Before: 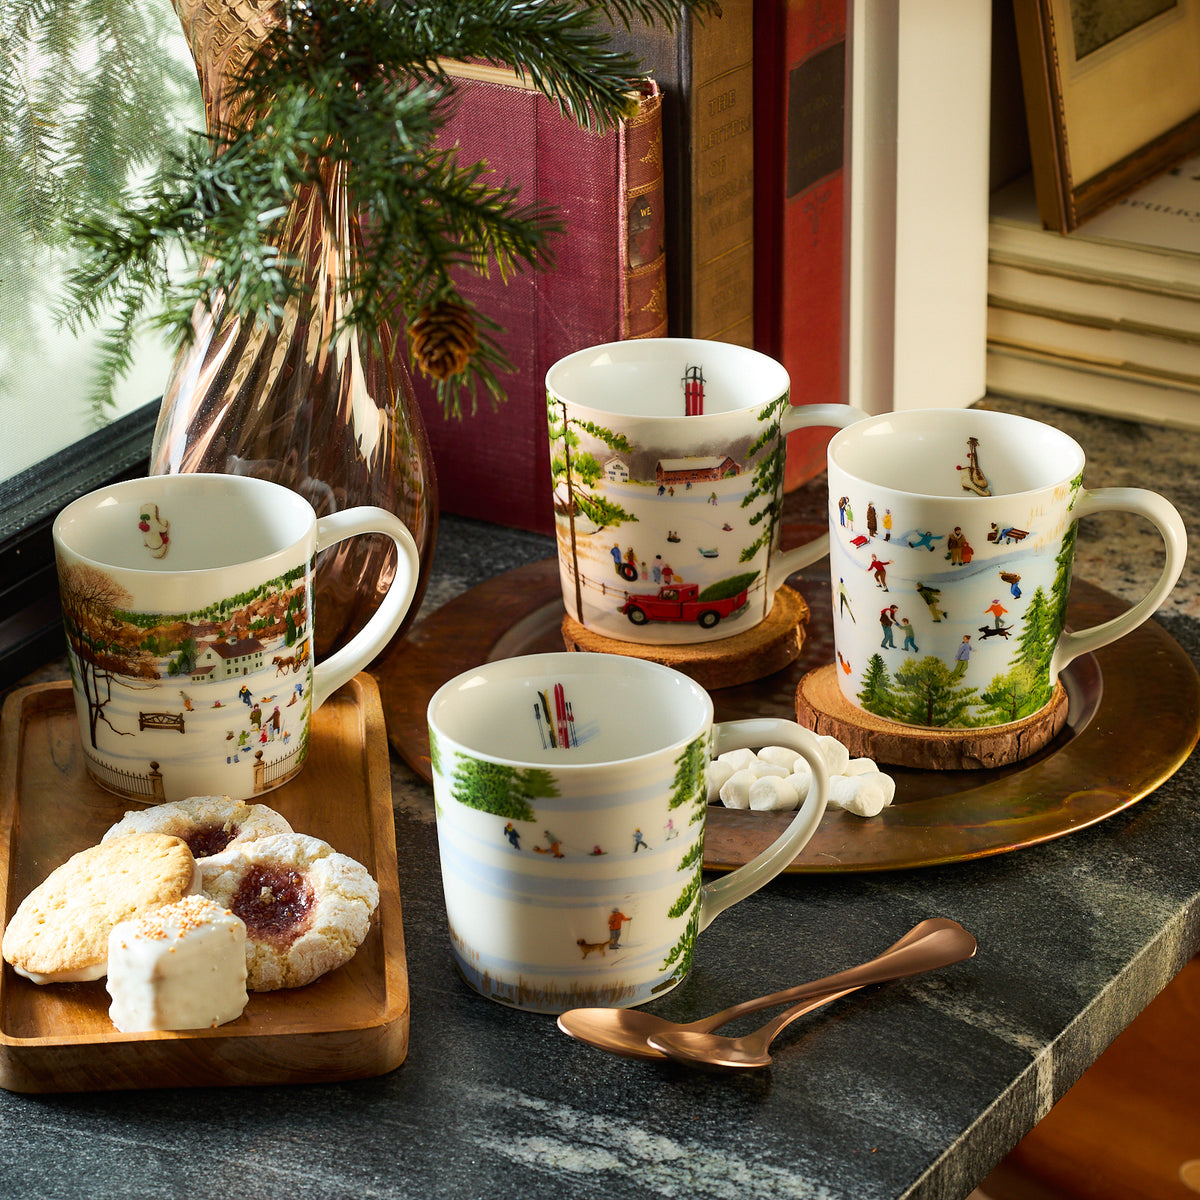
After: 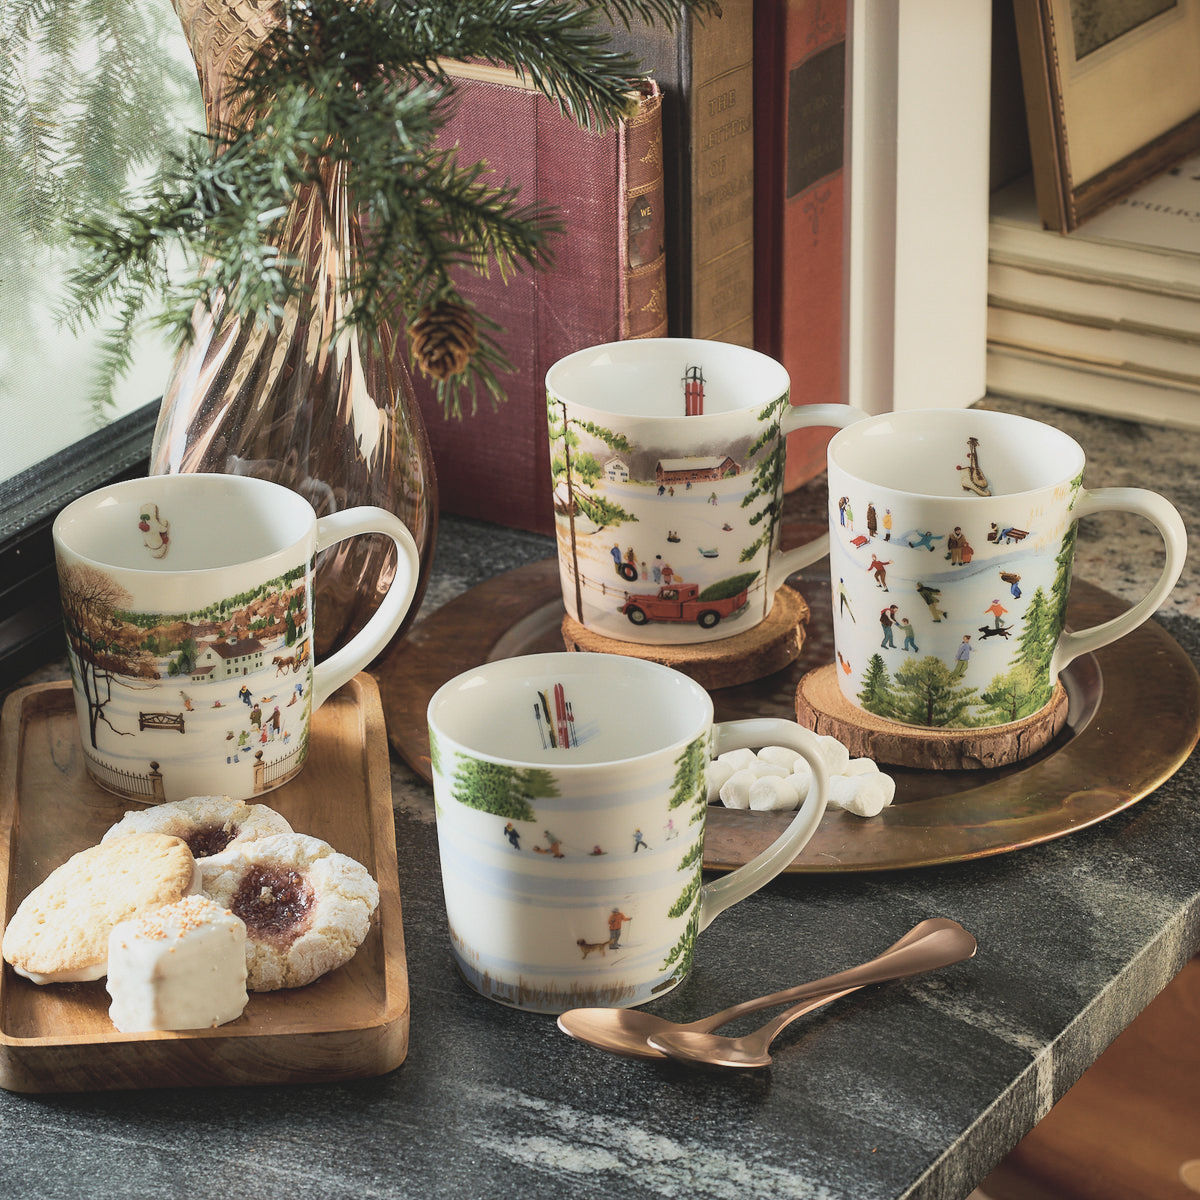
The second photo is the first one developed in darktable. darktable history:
contrast brightness saturation: contrast -0.252, saturation -0.45
tone curve: curves: ch0 [(0, 0) (0.004, 0.001) (0.133, 0.112) (0.325, 0.362) (0.832, 0.893) (1, 1)], color space Lab, linked channels, preserve colors none
